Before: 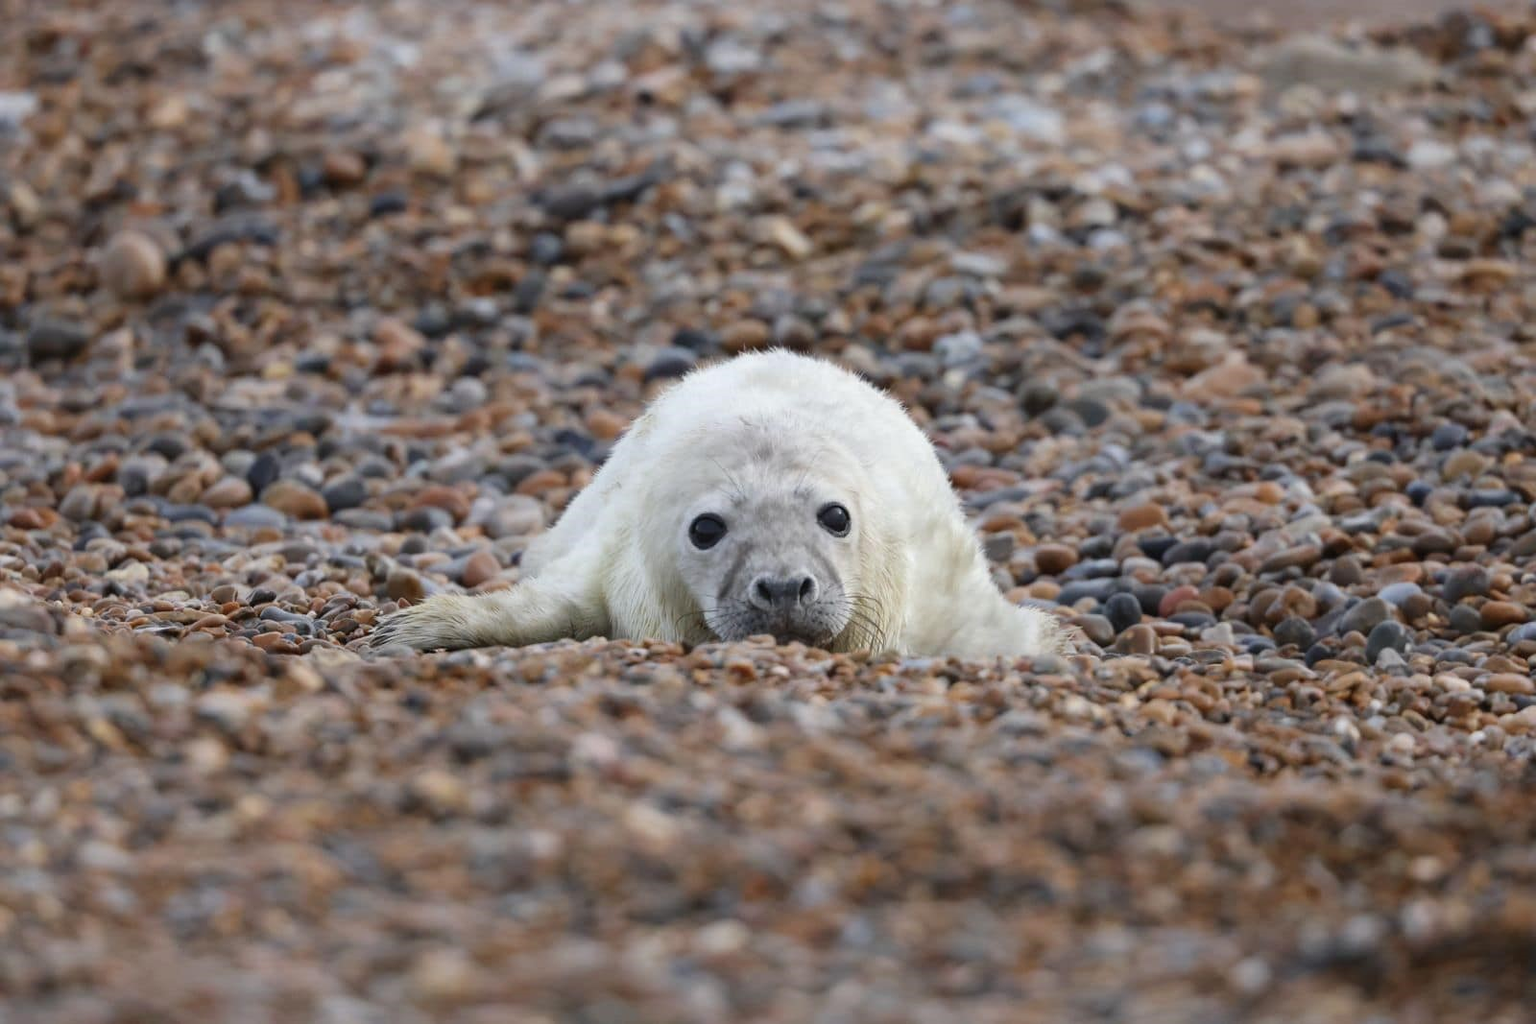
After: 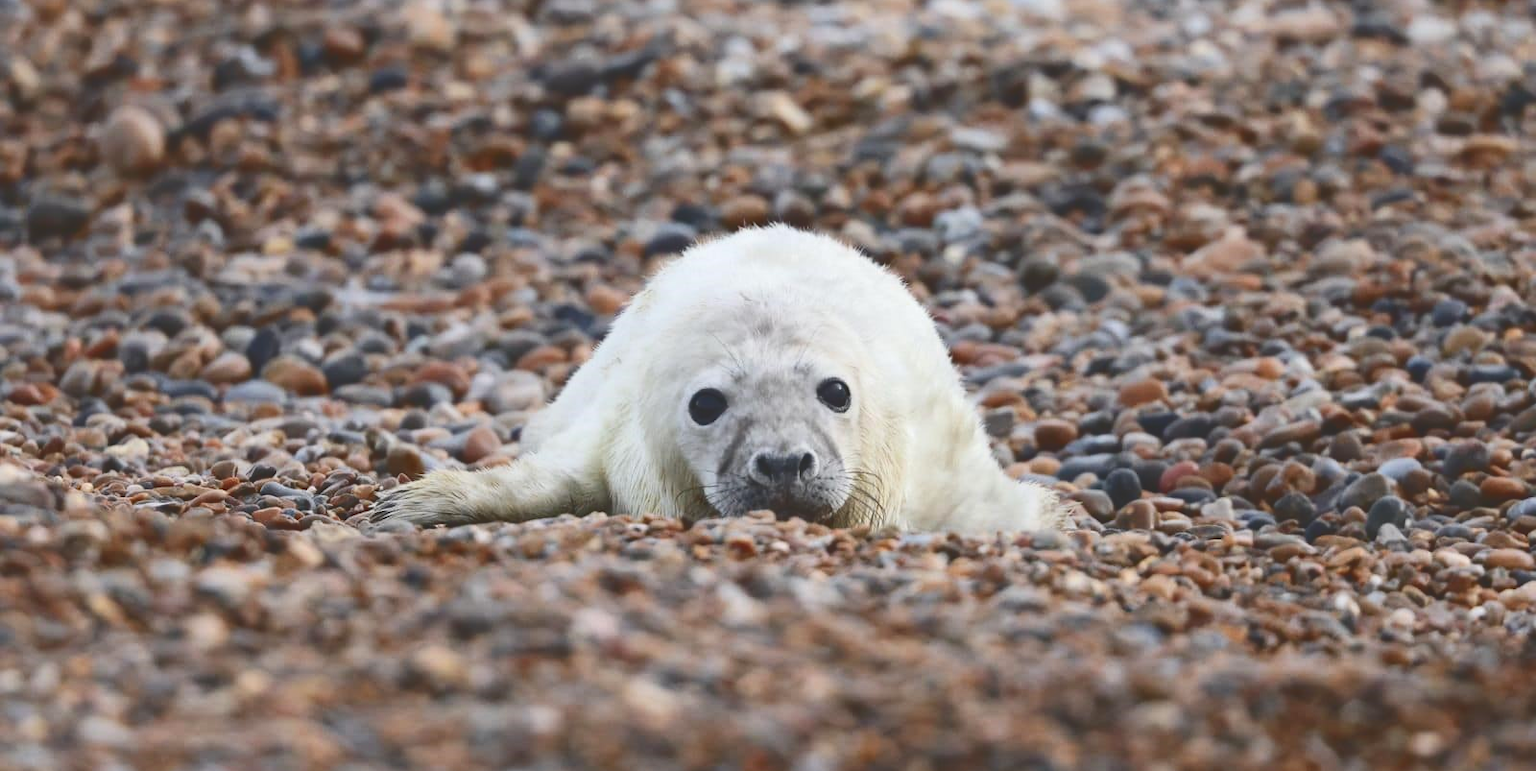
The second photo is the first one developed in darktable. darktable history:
crop and rotate: top 12.247%, bottom 12.396%
tone curve: curves: ch0 [(0, 0) (0.003, 0.169) (0.011, 0.173) (0.025, 0.177) (0.044, 0.184) (0.069, 0.191) (0.1, 0.199) (0.136, 0.206) (0.177, 0.221) (0.224, 0.248) (0.277, 0.284) (0.335, 0.344) (0.399, 0.413) (0.468, 0.497) (0.543, 0.594) (0.623, 0.691) (0.709, 0.779) (0.801, 0.868) (0.898, 0.931) (1, 1)], color space Lab, independent channels, preserve colors none
color zones: curves: ch1 [(0.239, 0.552) (0.75, 0.5)]; ch2 [(0.25, 0.462) (0.749, 0.457)]
